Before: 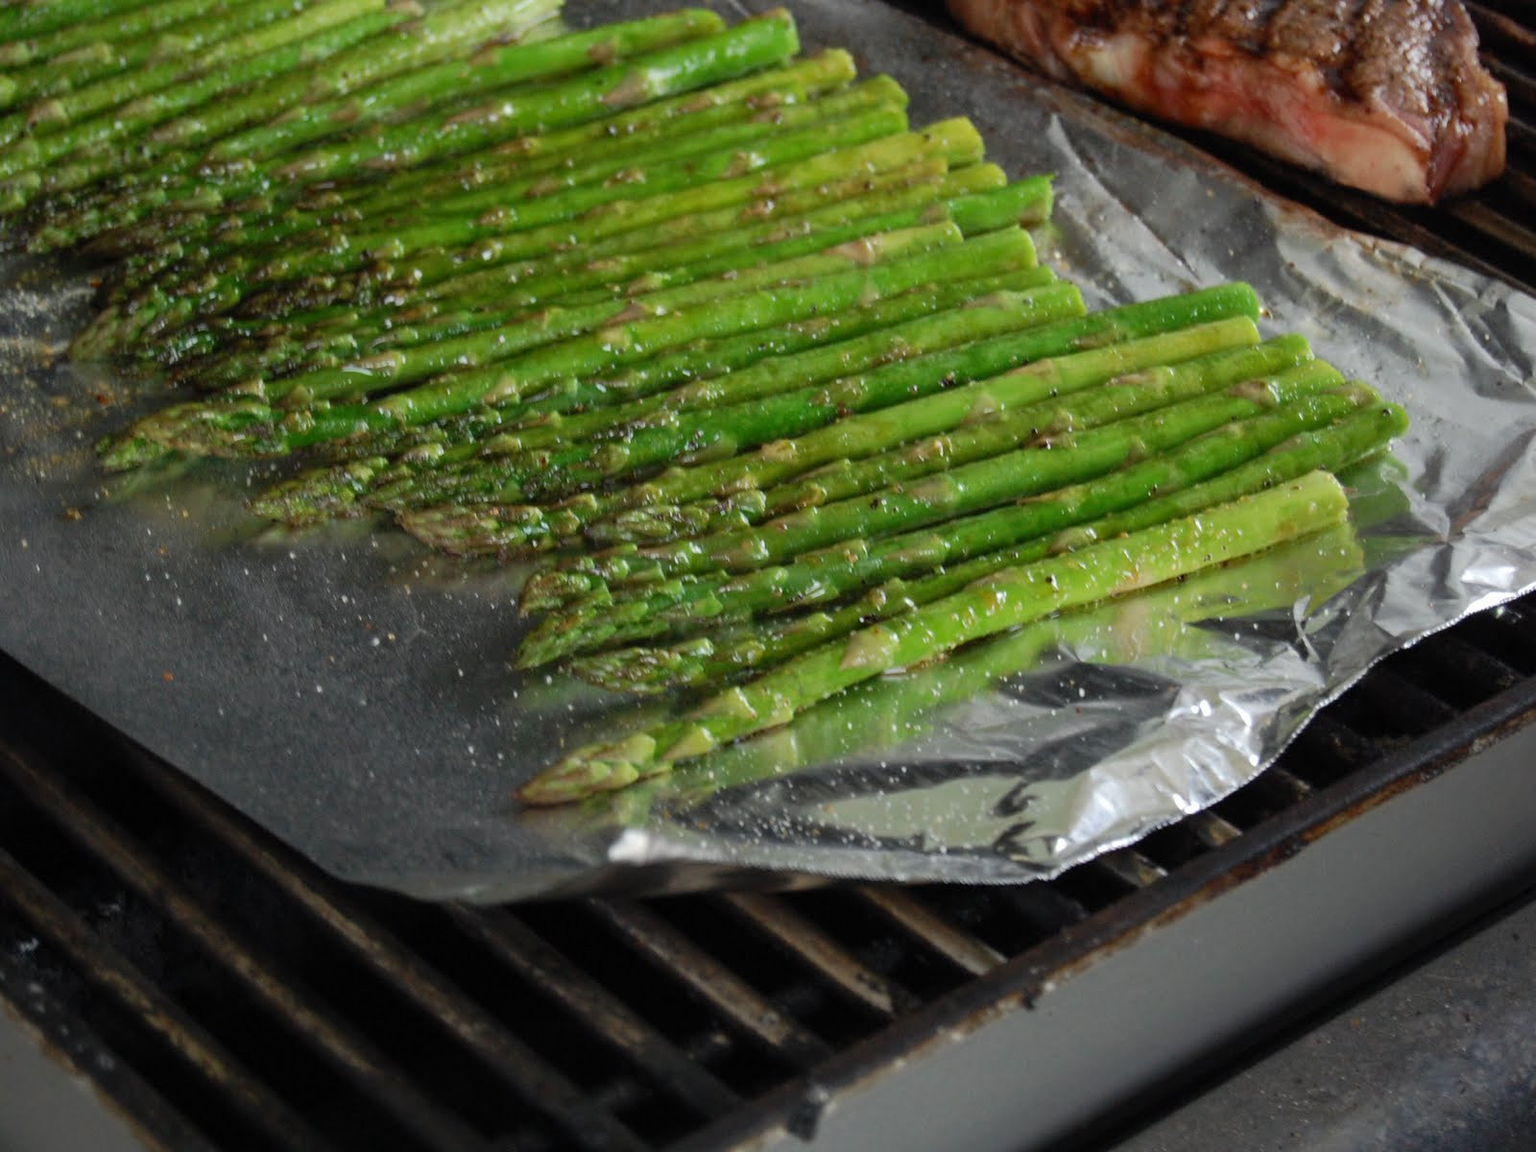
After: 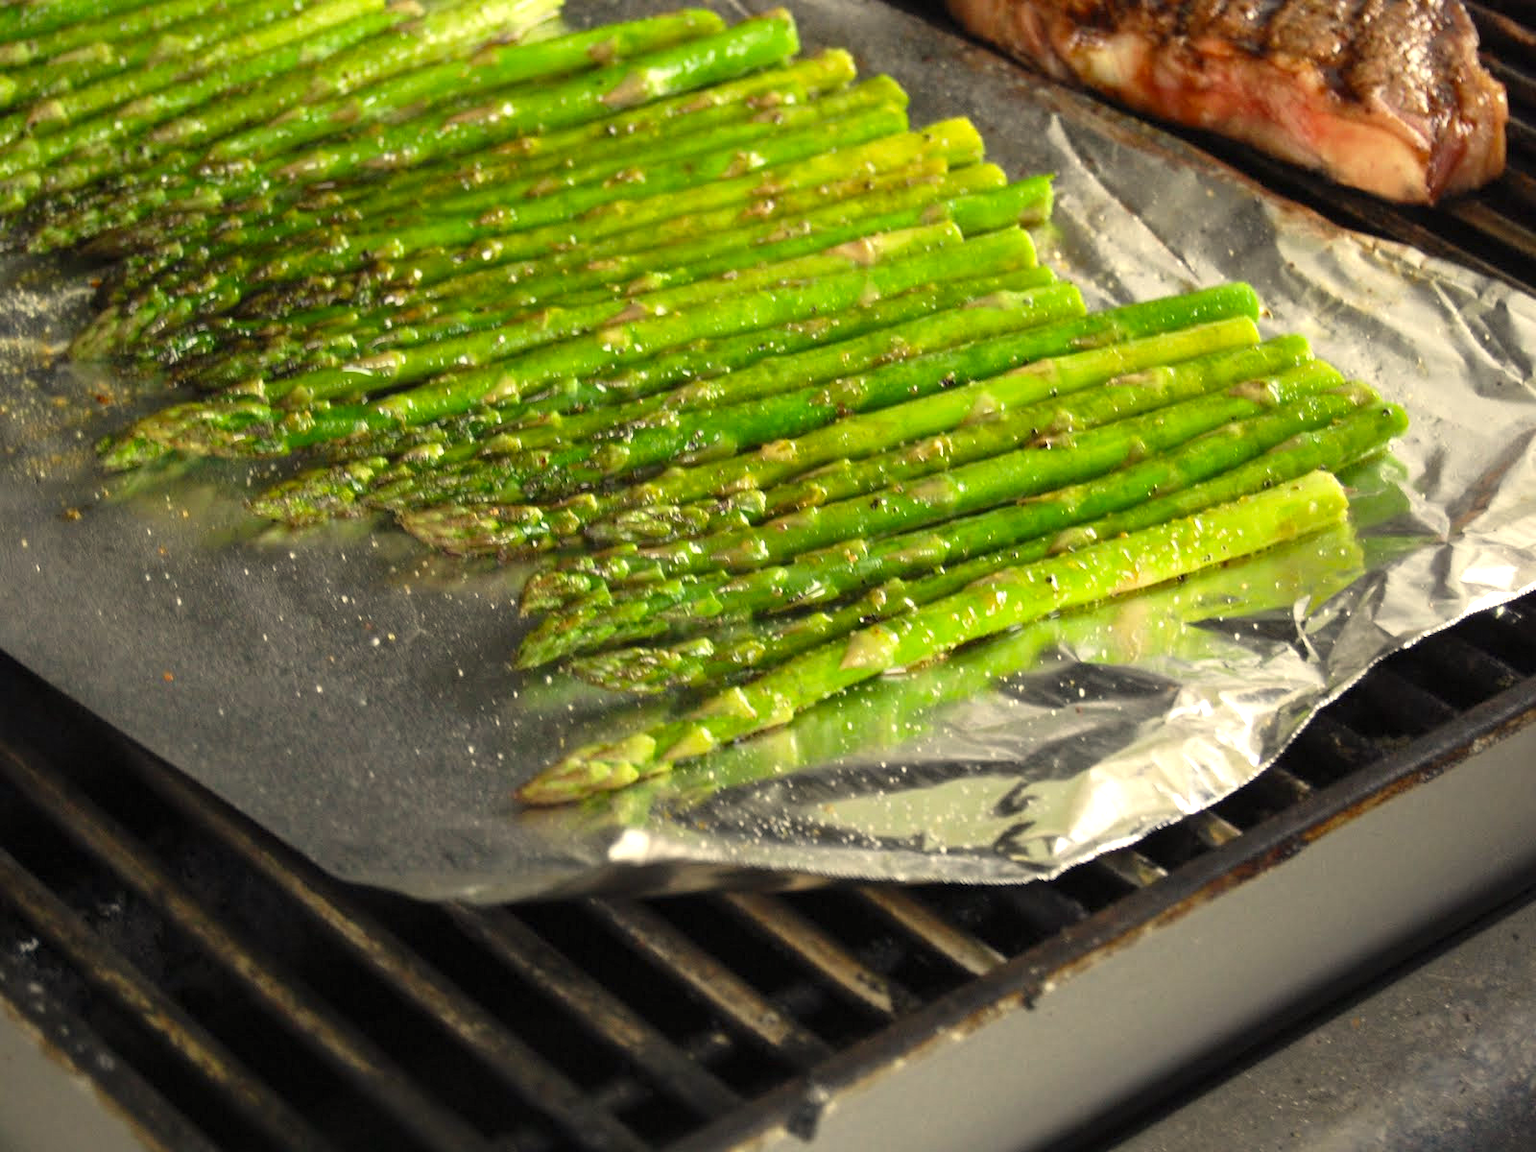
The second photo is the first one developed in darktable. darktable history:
color correction: highlights a* 2.7, highlights b* 23.13
exposure: exposure 0.942 EV, compensate highlight preservation false
